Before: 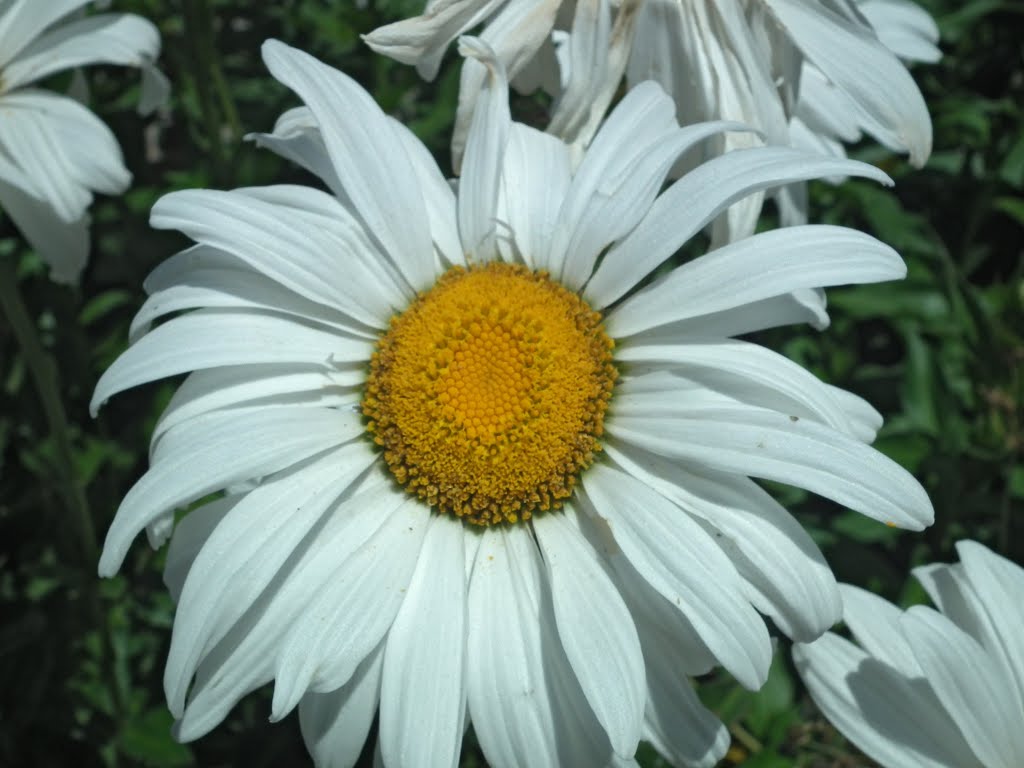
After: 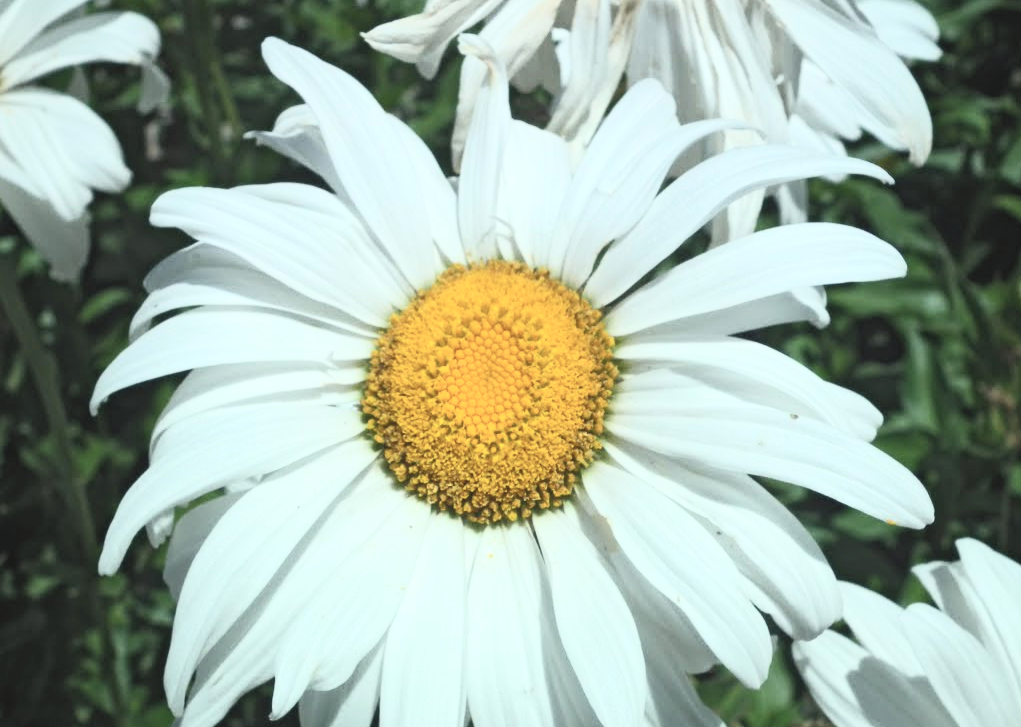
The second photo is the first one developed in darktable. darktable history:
contrast brightness saturation: contrast 0.389, brightness 0.545
crop: top 0.291%, right 0.259%, bottom 4.994%
